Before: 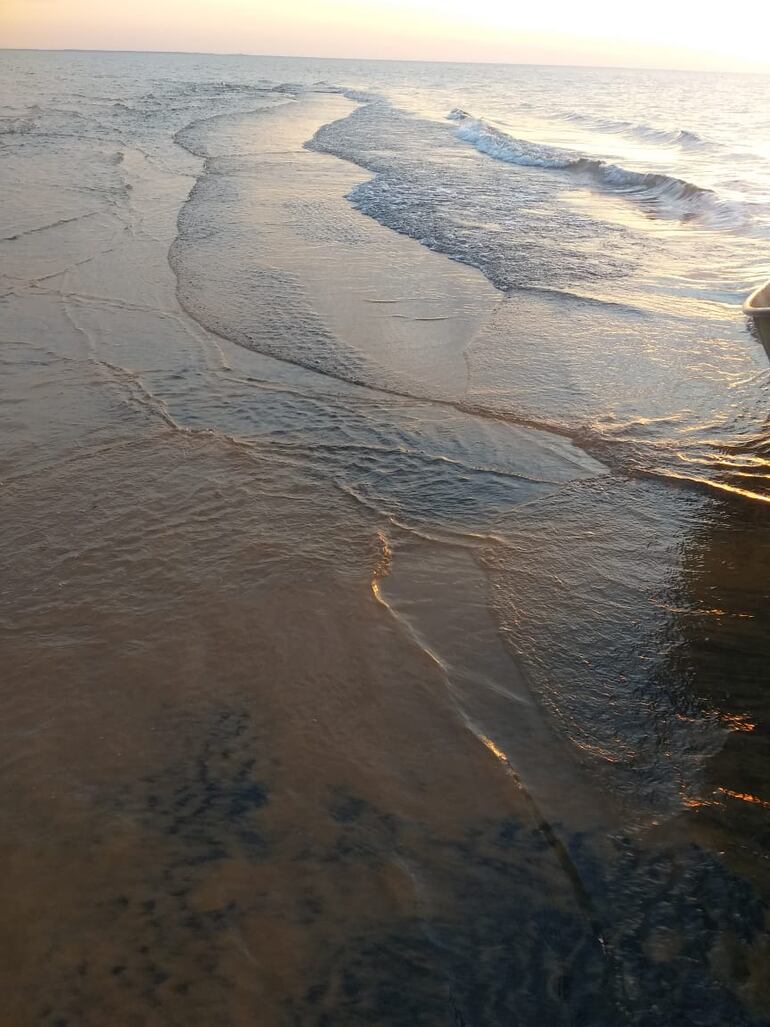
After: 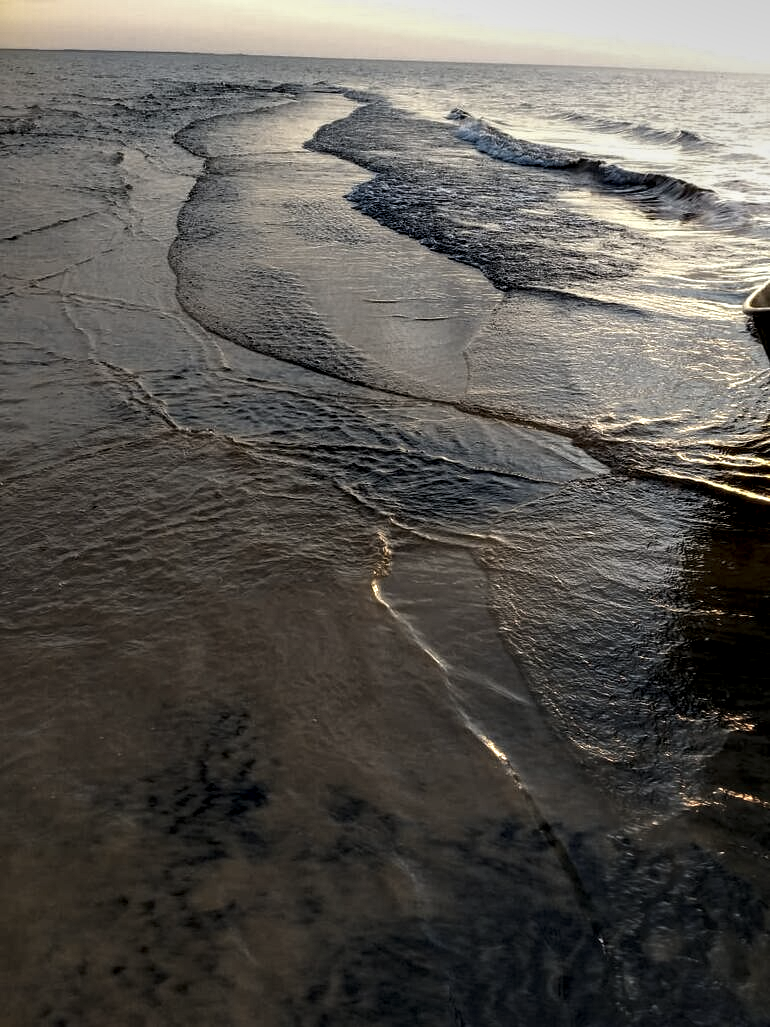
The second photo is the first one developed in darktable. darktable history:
color zones: curves: ch0 [(0.25, 0.5) (0.463, 0.627) (0.484, 0.637) (0.75, 0.5)]
rgb primaries: tint hue 2.68°, red hue 0.22, green purity 1.22, blue purity 1.19
color calibration: illuminant same as pipeline (D50), adaptation none (bypass), gamut compression 1.72
exposure: black level correction -0.016, exposure -1.018 EV
local contrast: highlights 115%, shadows 42%, detail 293%
